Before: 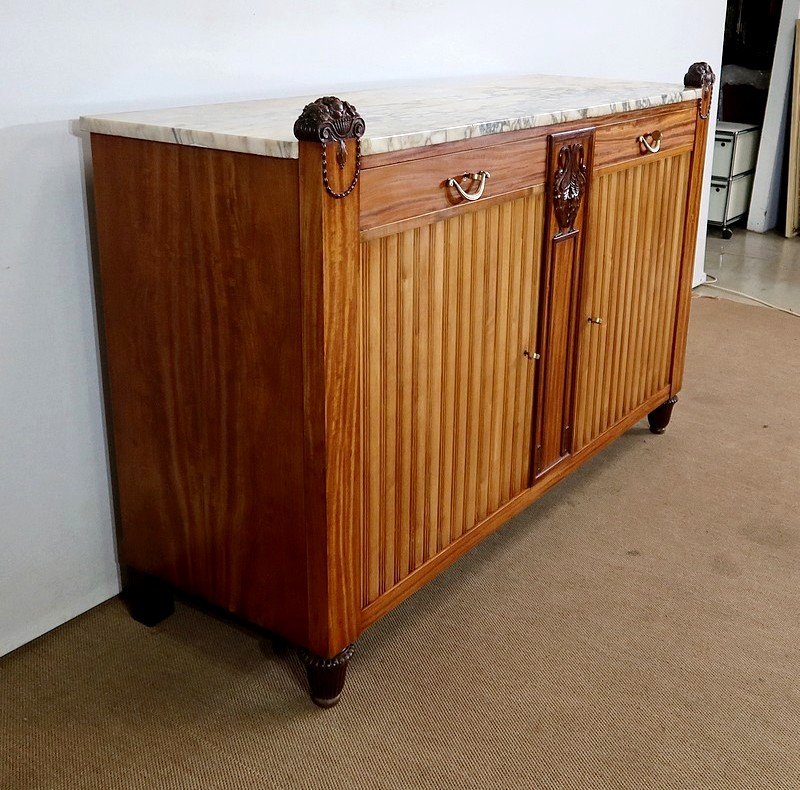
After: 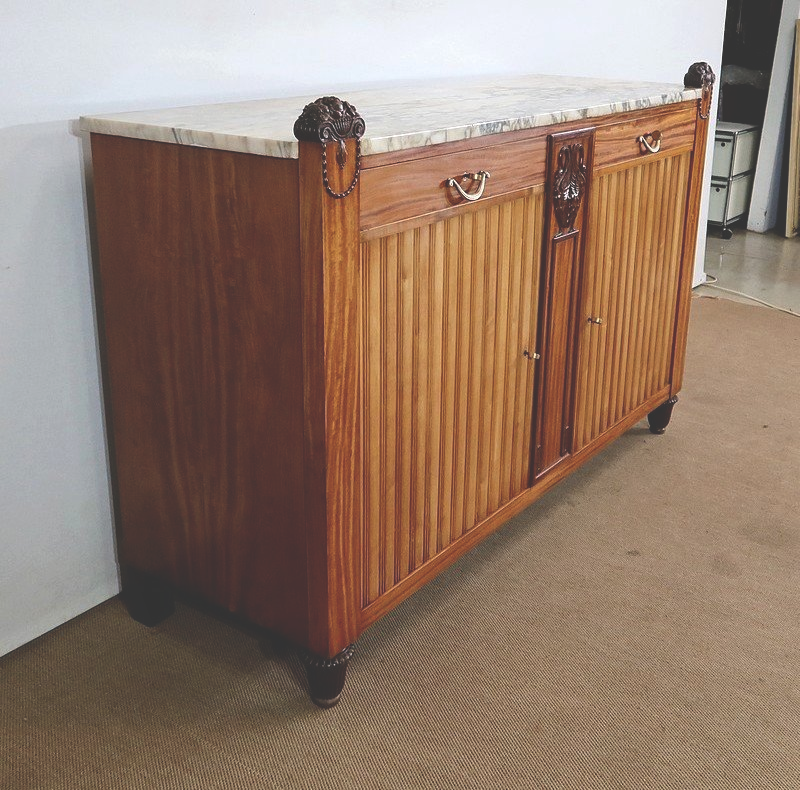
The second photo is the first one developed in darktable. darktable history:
exposure: black level correction -0.032, compensate highlight preservation false
shadows and highlights: radius 125.88, shadows 21.23, highlights -21.51, low approximation 0.01
